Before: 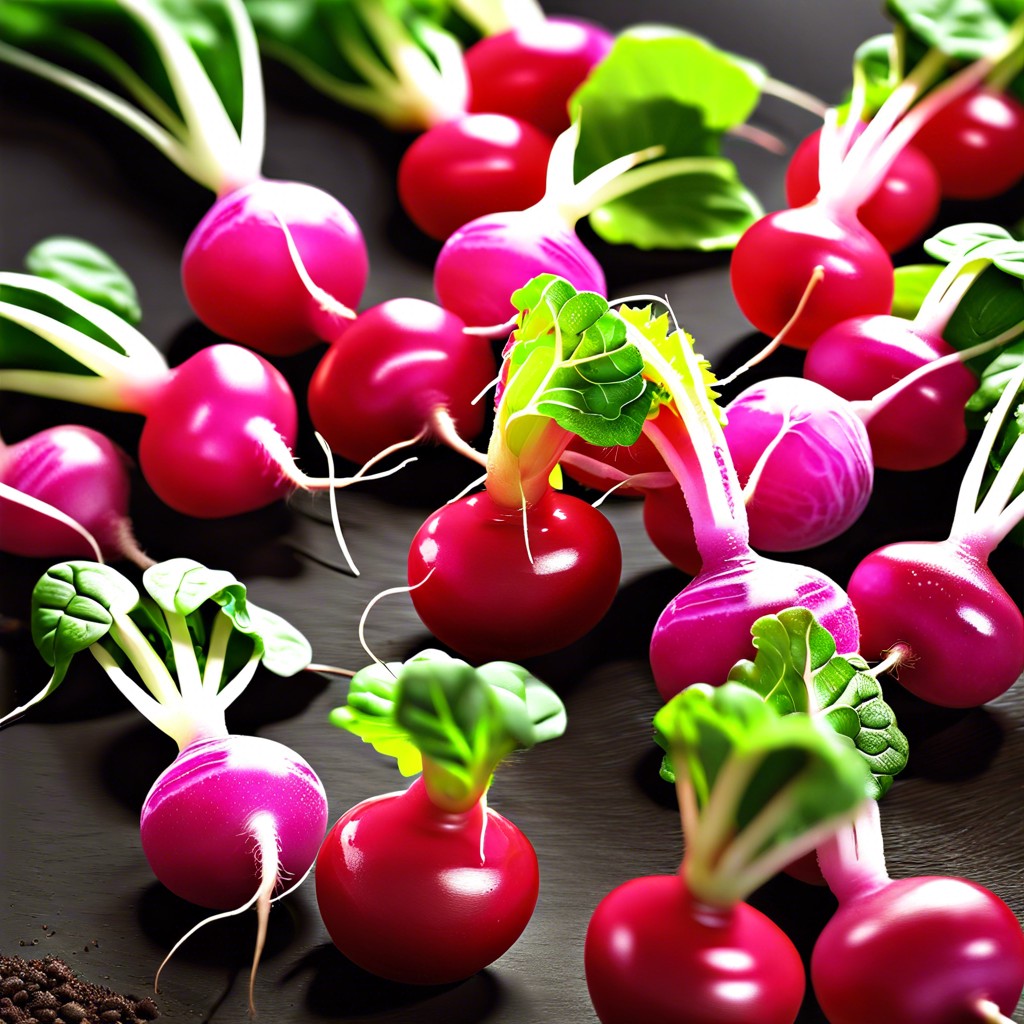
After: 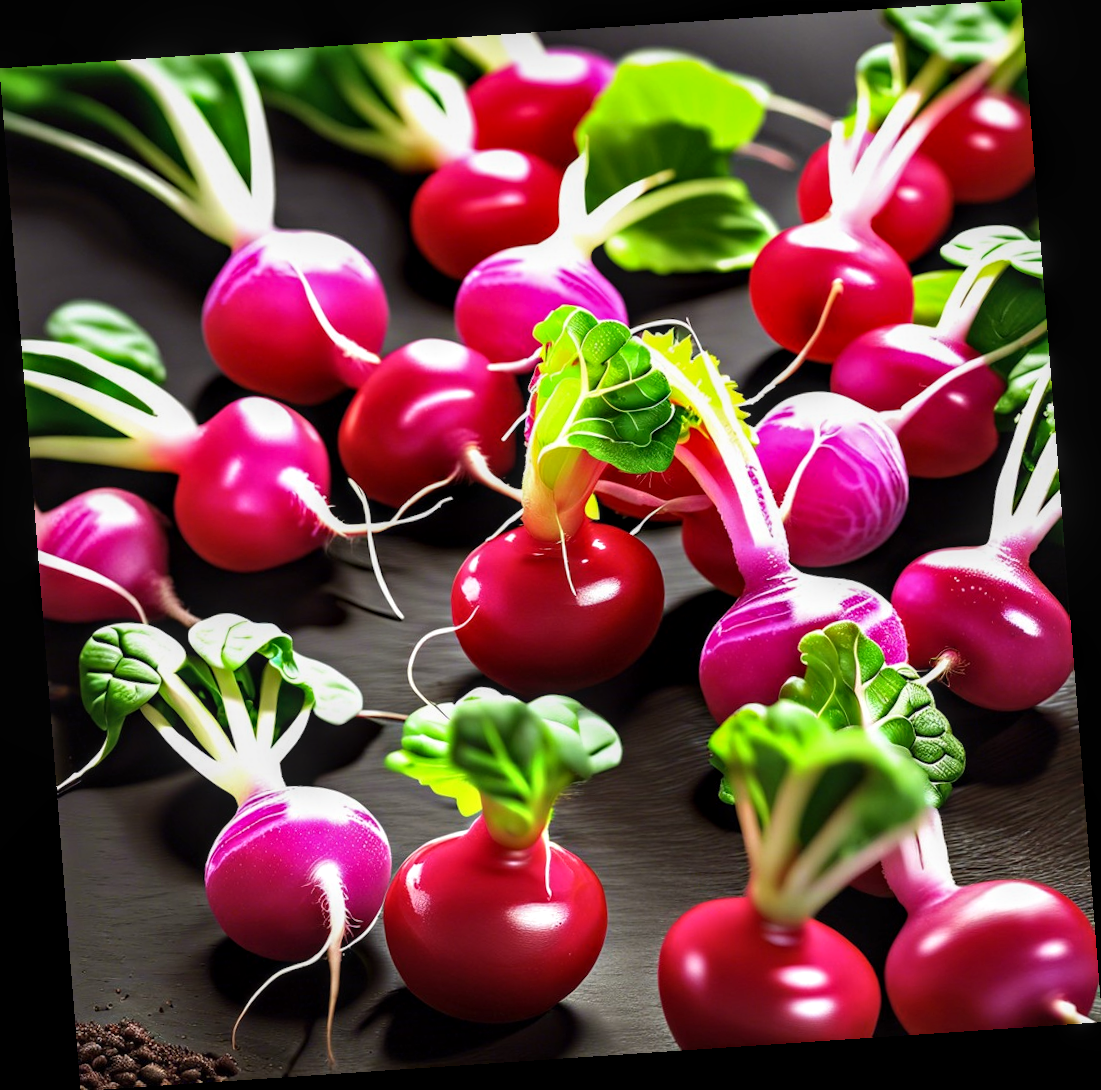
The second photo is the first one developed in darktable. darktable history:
local contrast: on, module defaults
rotate and perspective: rotation -4.2°, shear 0.006, automatic cropping off
